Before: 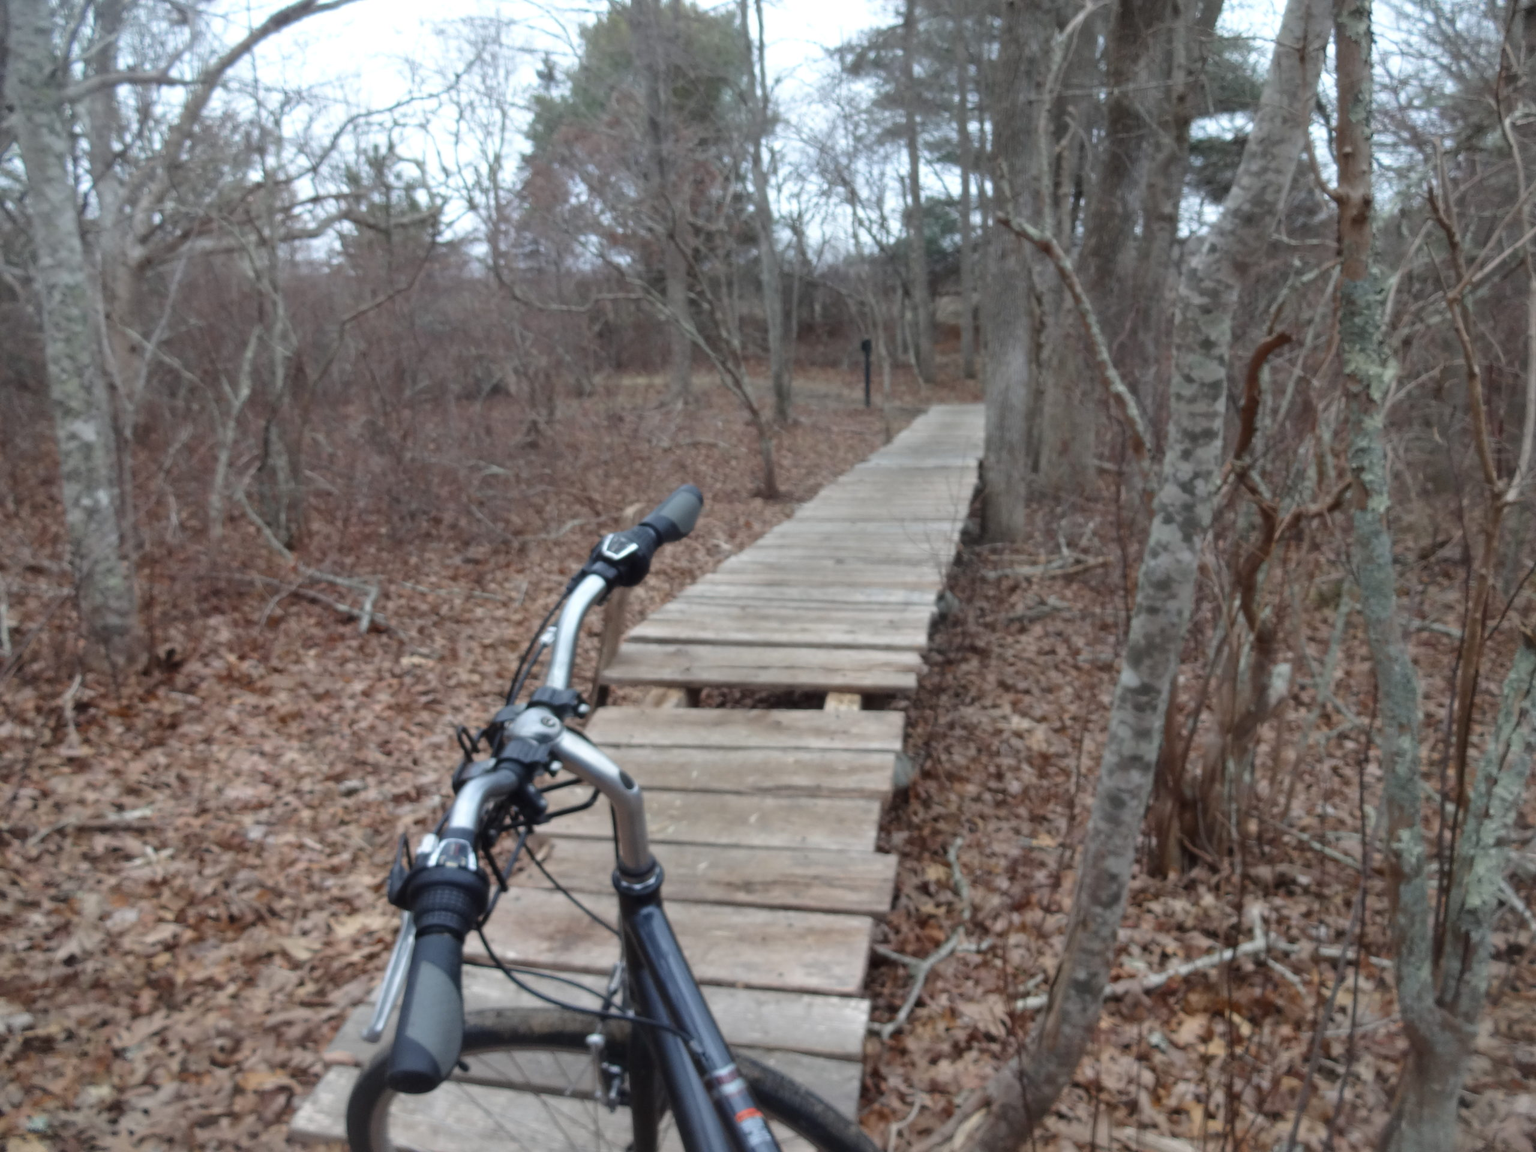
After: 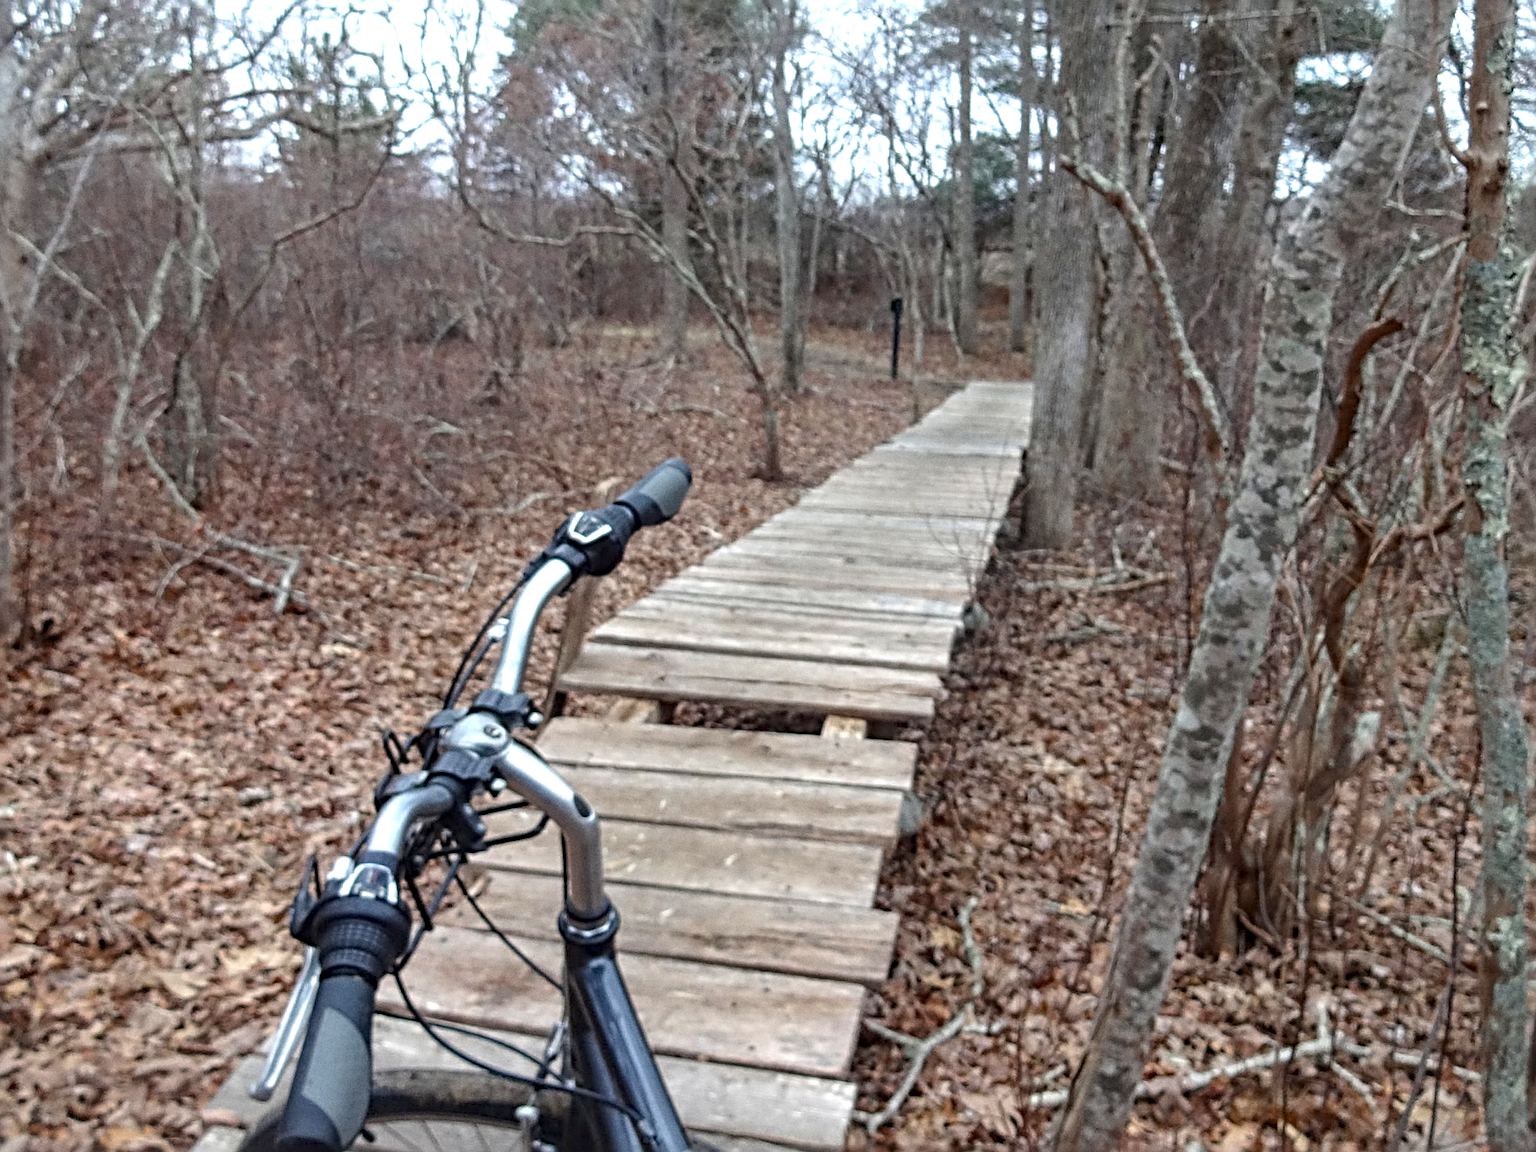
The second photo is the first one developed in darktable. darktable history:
grain: coarseness 0.47 ISO
sharpen: radius 3.69, amount 0.928
white balance: emerald 1
crop and rotate: angle -3.27°, left 5.211%, top 5.211%, right 4.607%, bottom 4.607%
haze removal: on, module defaults
local contrast: detail 130%
exposure: black level correction 0, exposure 0.5 EV, compensate highlight preservation false
